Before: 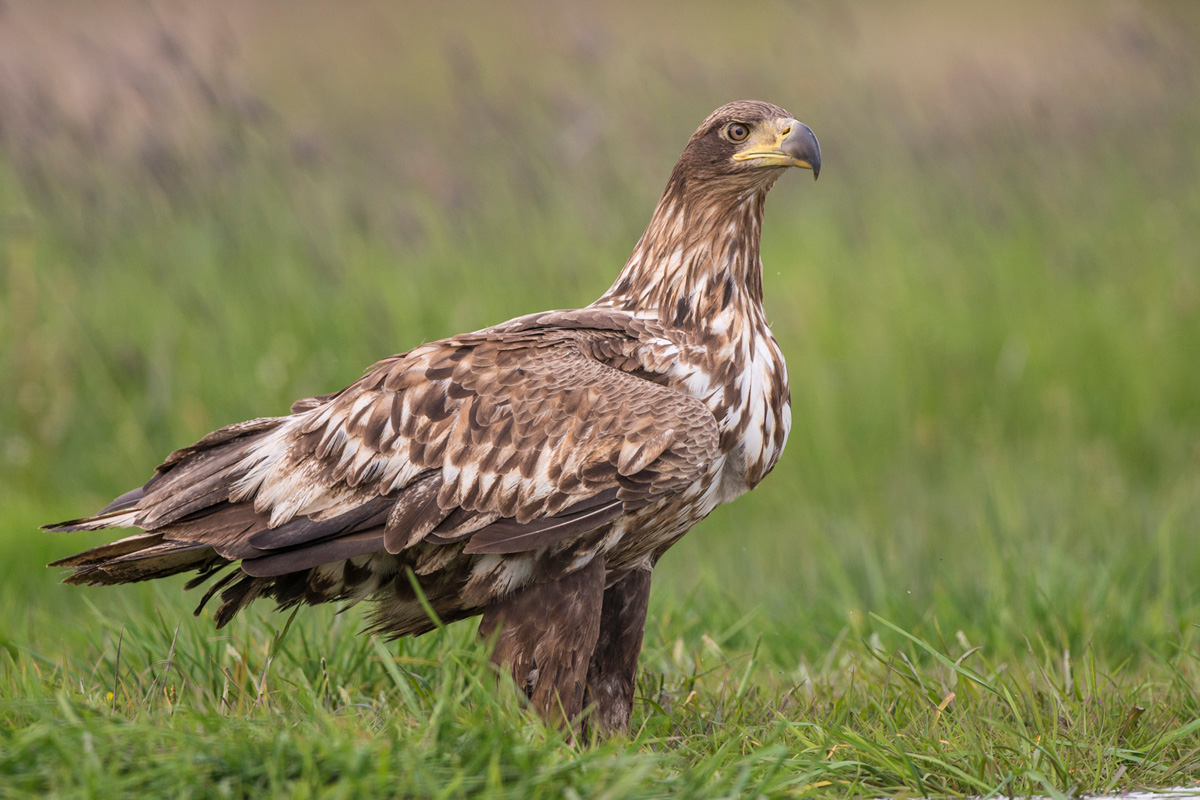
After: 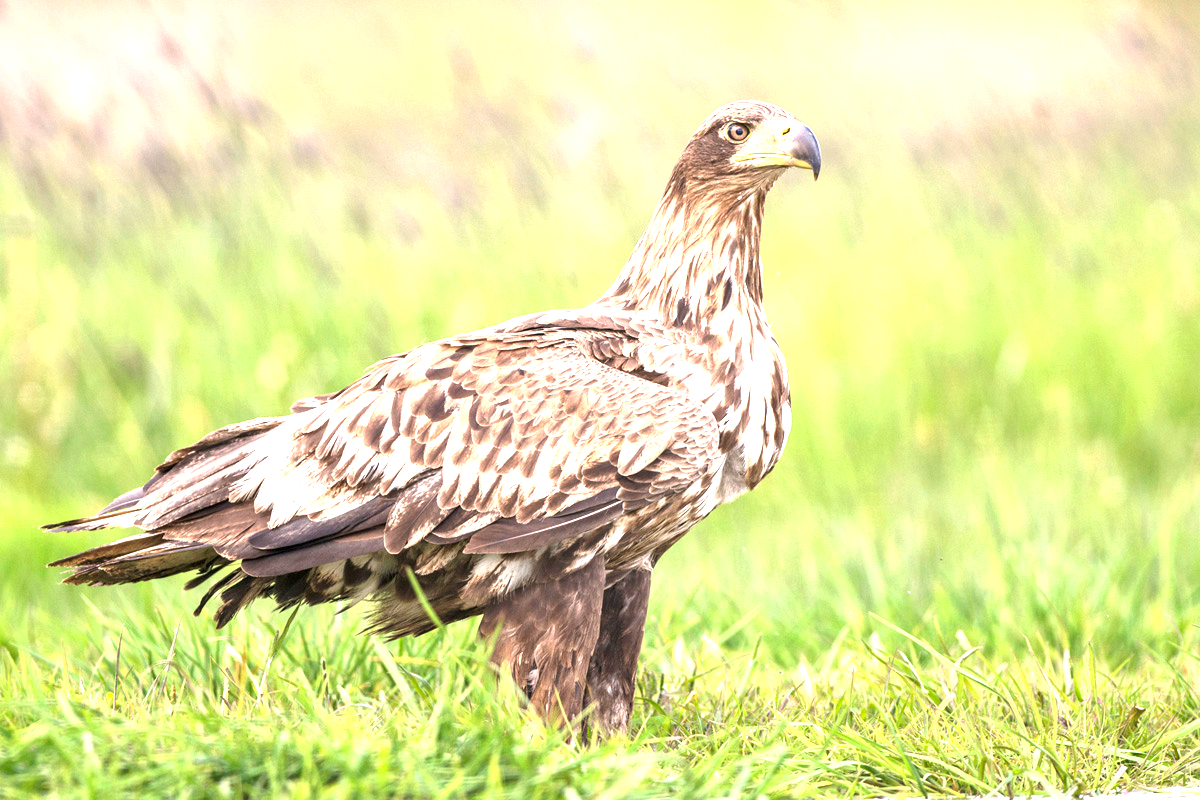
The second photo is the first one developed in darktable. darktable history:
exposure: exposure 1.996 EV, compensate highlight preservation false
shadows and highlights: shadows 20.38, highlights -20.43, soften with gaussian
tone equalizer: edges refinement/feathering 500, mask exposure compensation -1.57 EV, preserve details no
